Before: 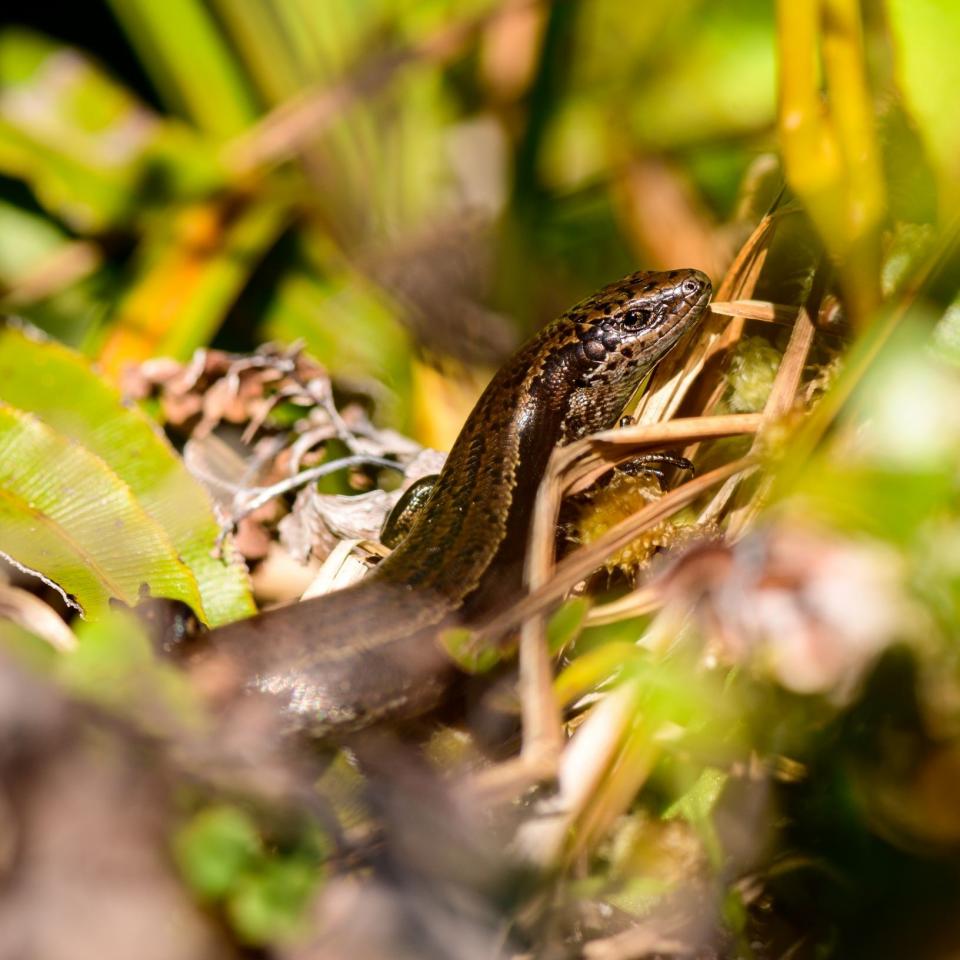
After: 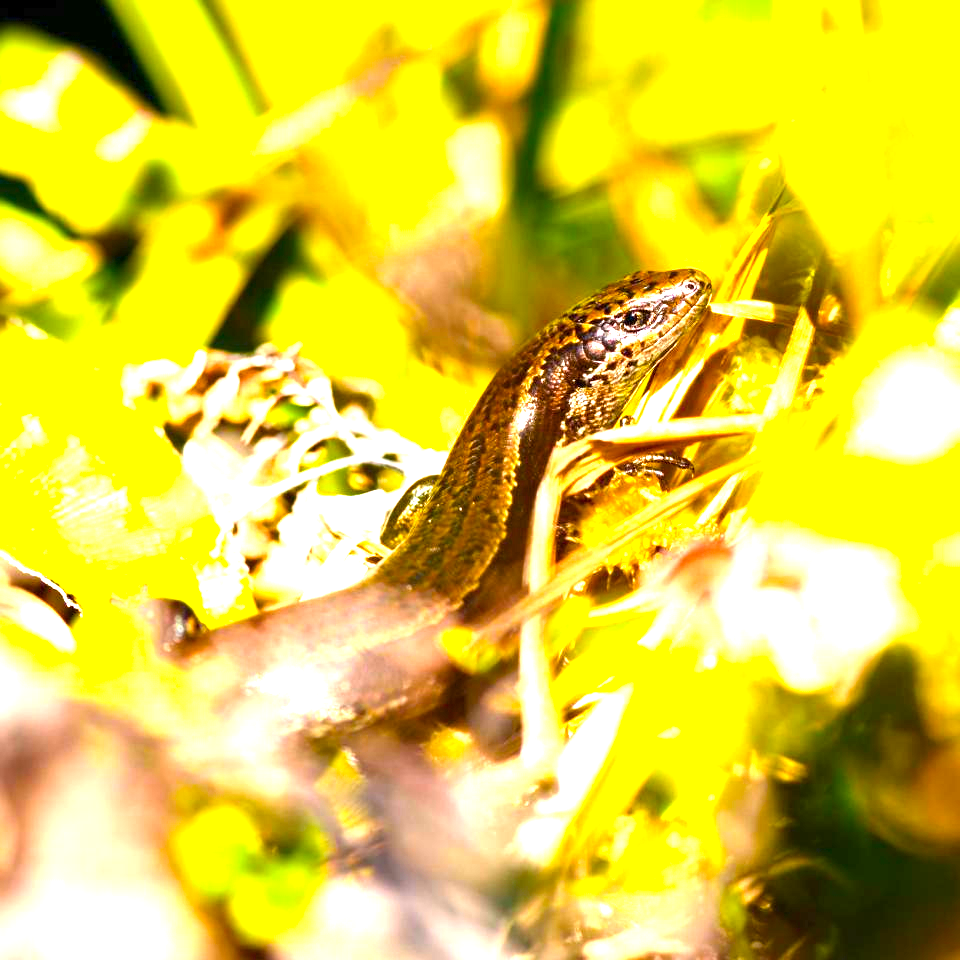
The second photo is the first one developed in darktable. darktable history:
exposure: exposure 2.207 EV, compensate highlight preservation false
color balance rgb: perceptual saturation grading › global saturation 30%, global vibrance 20%
